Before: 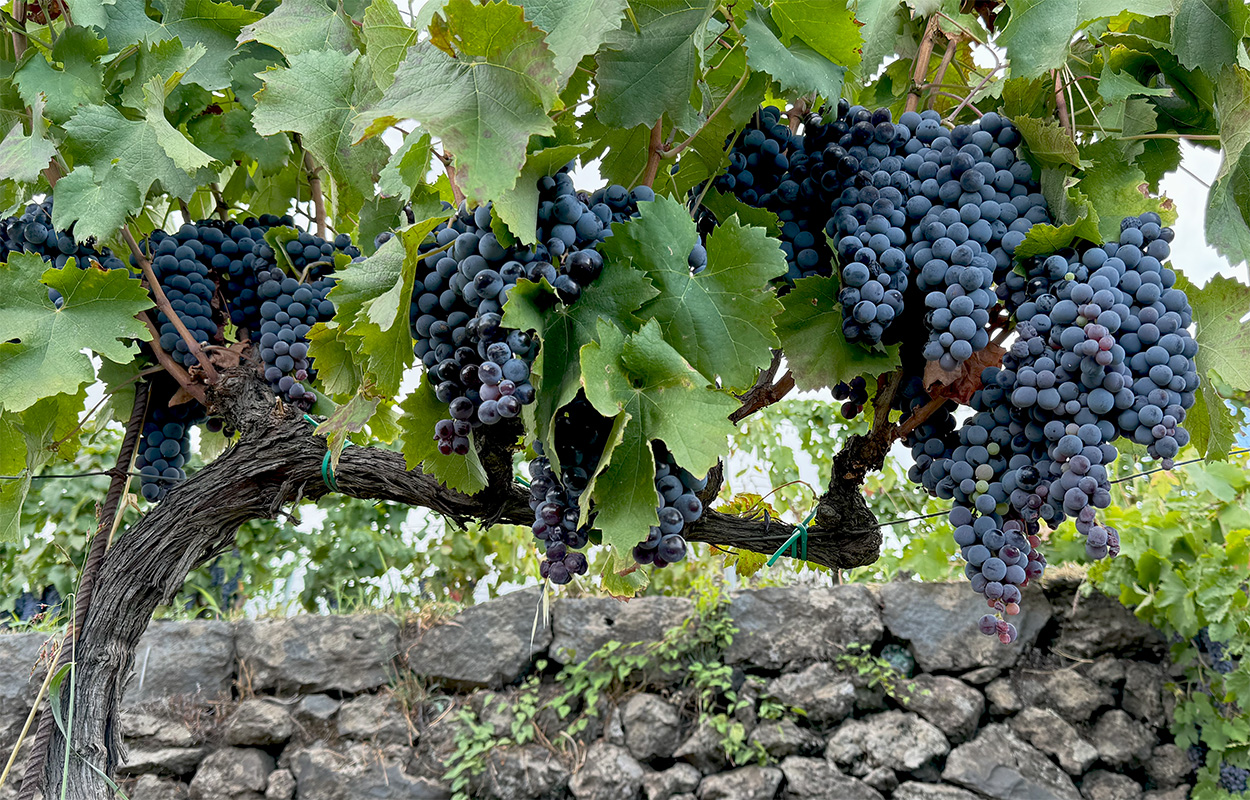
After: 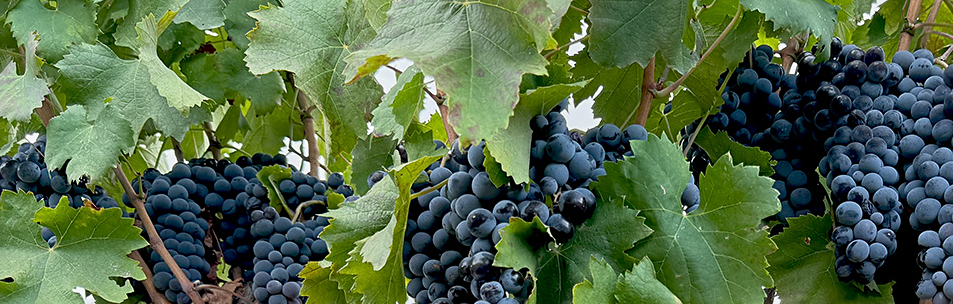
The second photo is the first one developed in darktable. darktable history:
tone equalizer: -8 EV -0.002 EV, -7 EV 0.005 EV, -6 EV -0.009 EV, -5 EV 0.011 EV, -4 EV -0.012 EV, -3 EV 0.007 EV, -2 EV -0.062 EV, -1 EV -0.293 EV, +0 EV -0.582 EV, smoothing diameter 2%, edges refinement/feathering 20, mask exposure compensation -1.57 EV, filter diffusion 5
sharpen: amount 0.2
crop: left 0.579%, top 7.627%, right 23.167%, bottom 54.275%
